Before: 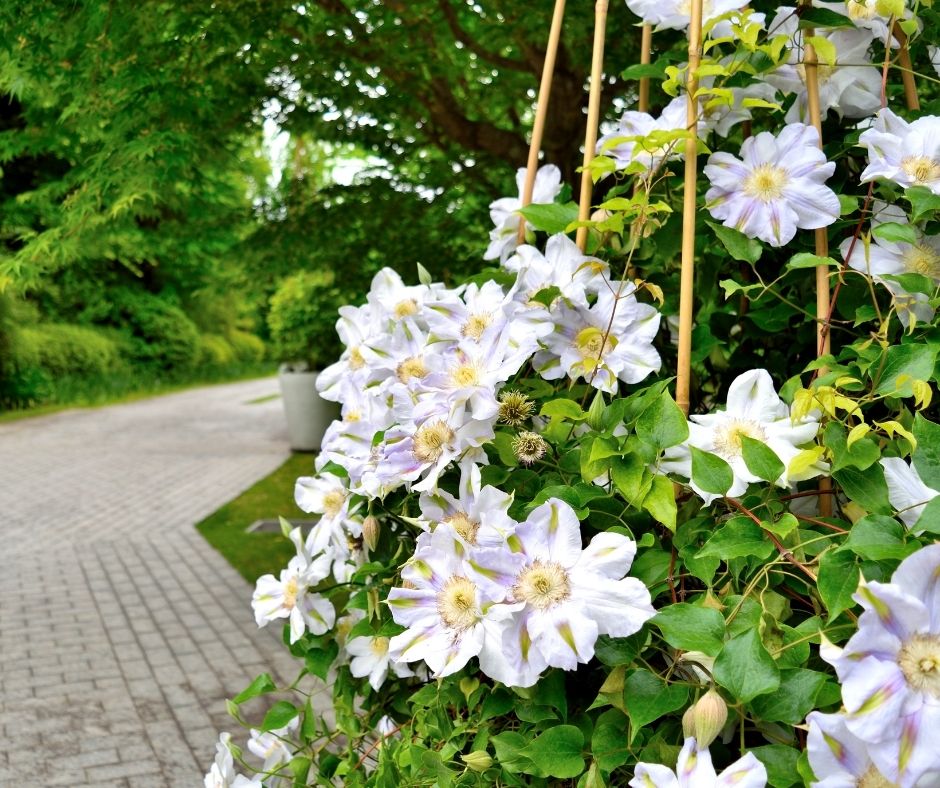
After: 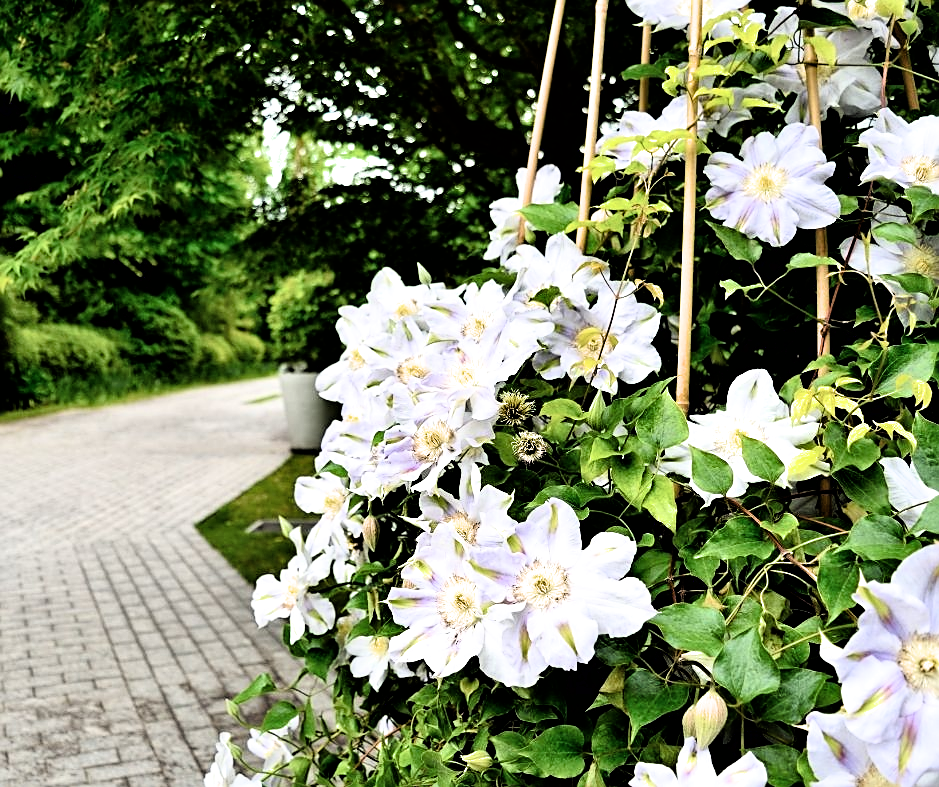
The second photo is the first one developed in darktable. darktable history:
sharpen: on, module defaults
filmic rgb: black relative exposure -3.78 EV, white relative exposure 2.39 EV, threshold 5.95 EV, dynamic range scaling -49.67%, hardness 3.44, latitude 29.81%, contrast 1.817, color science v6 (2022), enable highlight reconstruction true
